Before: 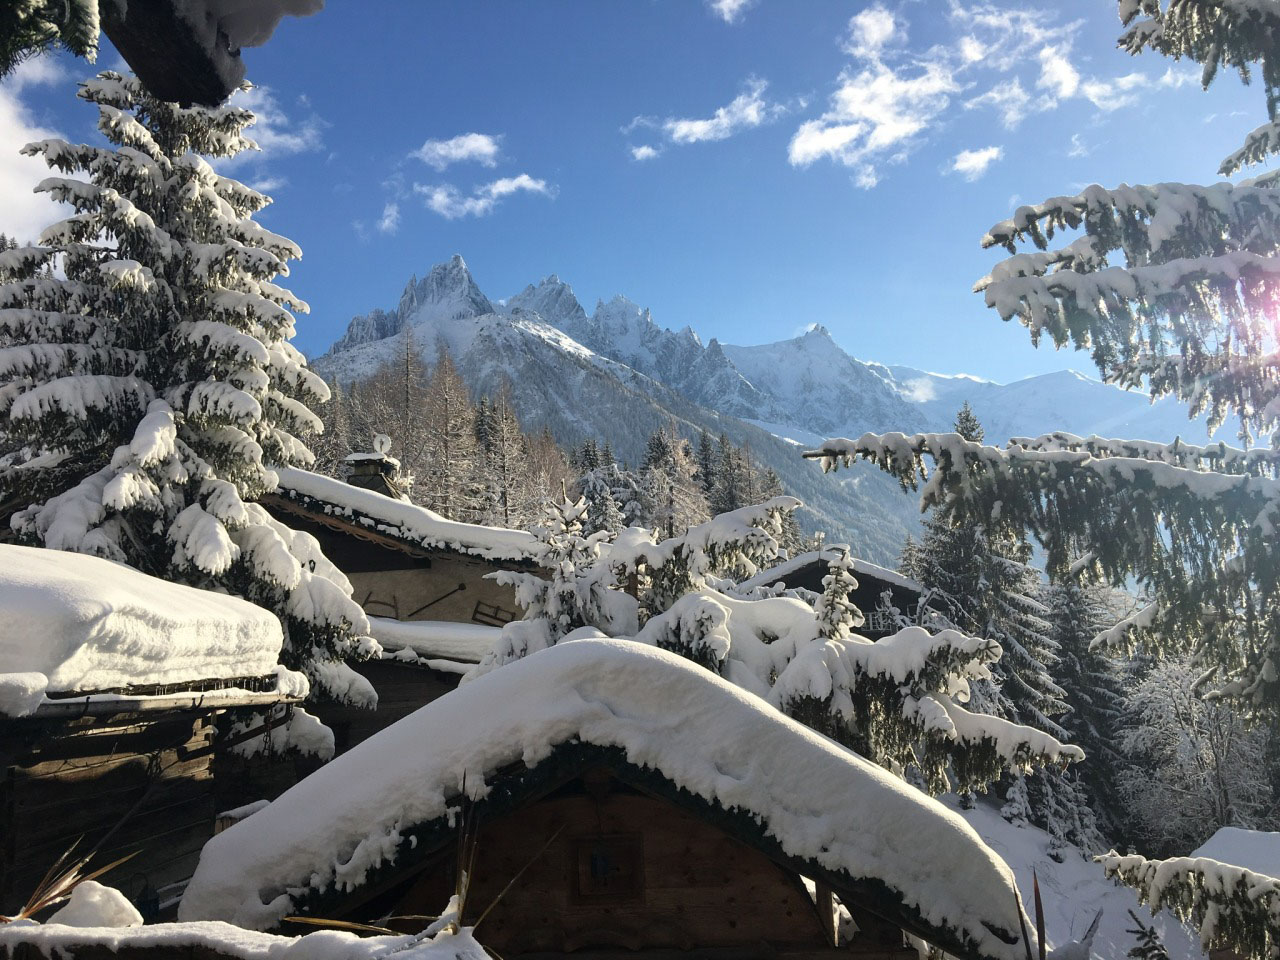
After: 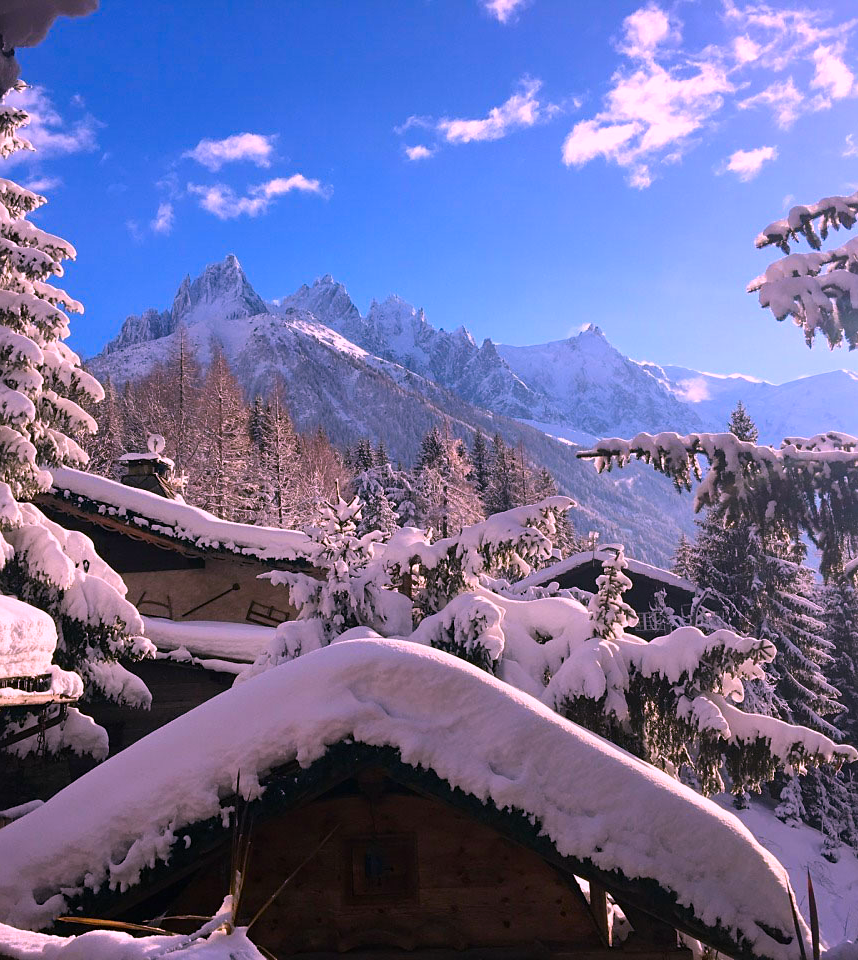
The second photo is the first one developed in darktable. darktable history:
levels: levels [0, 0.51, 1]
color correction: highlights a* 19.09, highlights b* -12.06, saturation 1.63
crop and rotate: left 17.724%, right 15.23%
sharpen: amount 0.203
